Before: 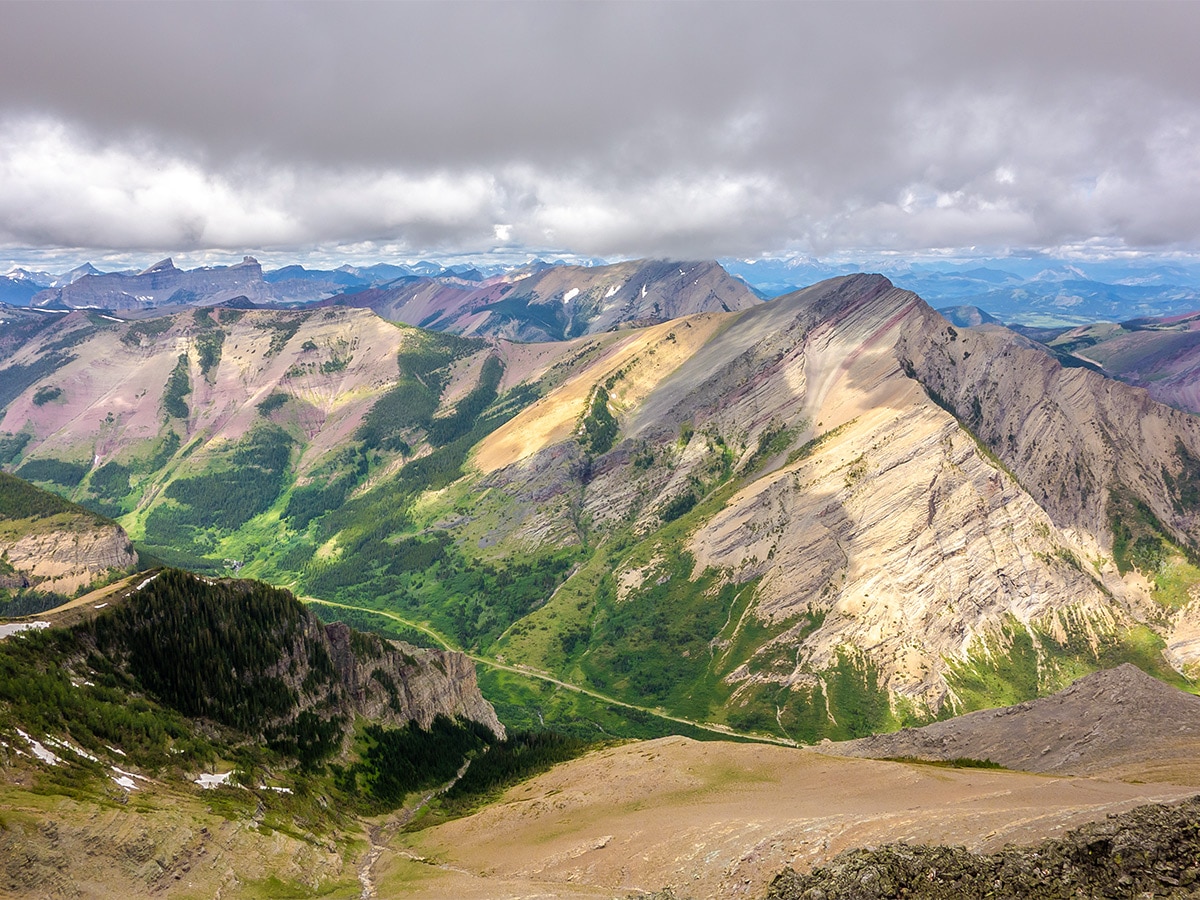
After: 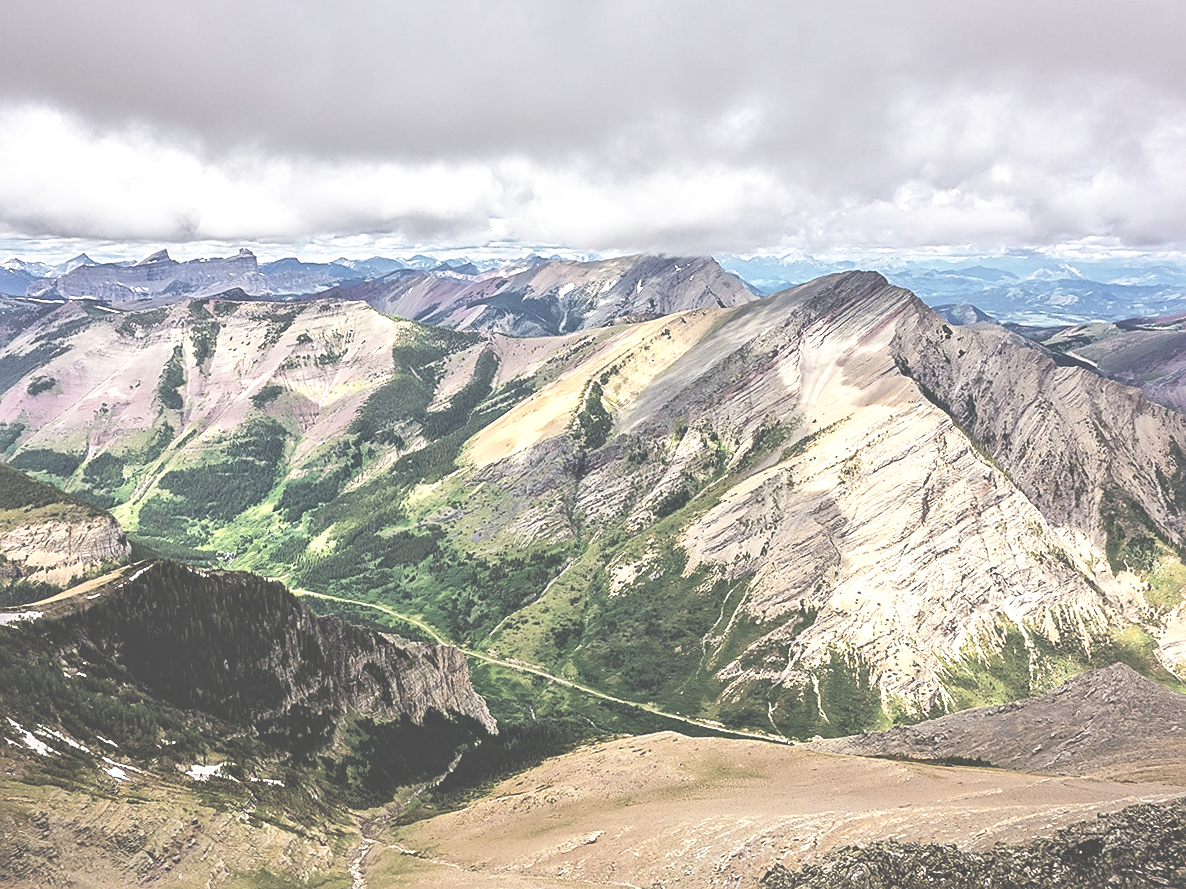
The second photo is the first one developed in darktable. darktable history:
base curve: curves: ch0 [(0, 0.036) (0.007, 0.037) (0.604, 0.887) (1, 1)], preserve colors none
crop and rotate: angle -0.497°
exposure: exposure -0.15 EV, compensate highlight preservation false
local contrast: mode bilateral grid, contrast 30, coarseness 26, midtone range 0.2
sharpen: on, module defaults
contrast brightness saturation: brightness 0.188, saturation -0.493
